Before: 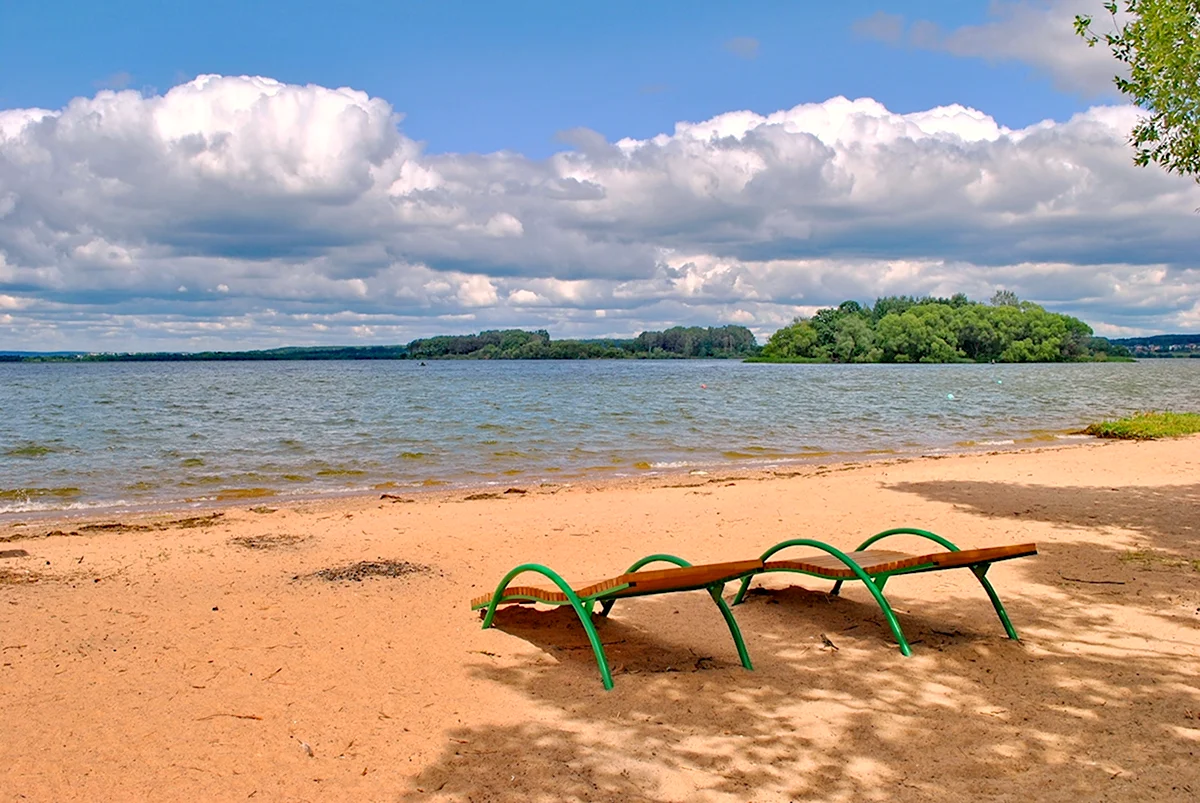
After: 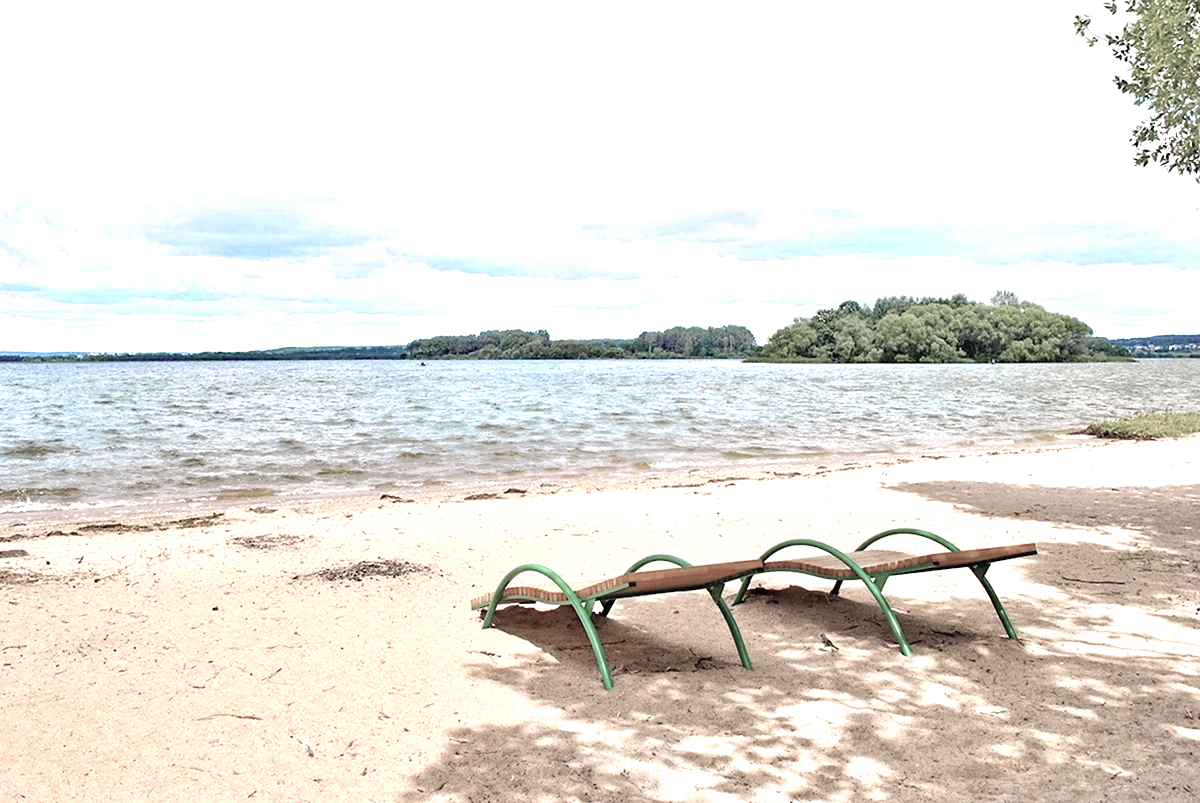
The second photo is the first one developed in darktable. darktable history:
color zones: curves: ch0 [(0, 0.613) (0.01, 0.613) (0.245, 0.448) (0.498, 0.529) (0.642, 0.665) (0.879, 0.777) (0.99, 0.613)]; ch1 [(0, 0.272) (0.219, 0.127) (0.724, 0.346)]
exposure: black level correction 0, exposure 1.1 EV, compensate highlight preservation false
